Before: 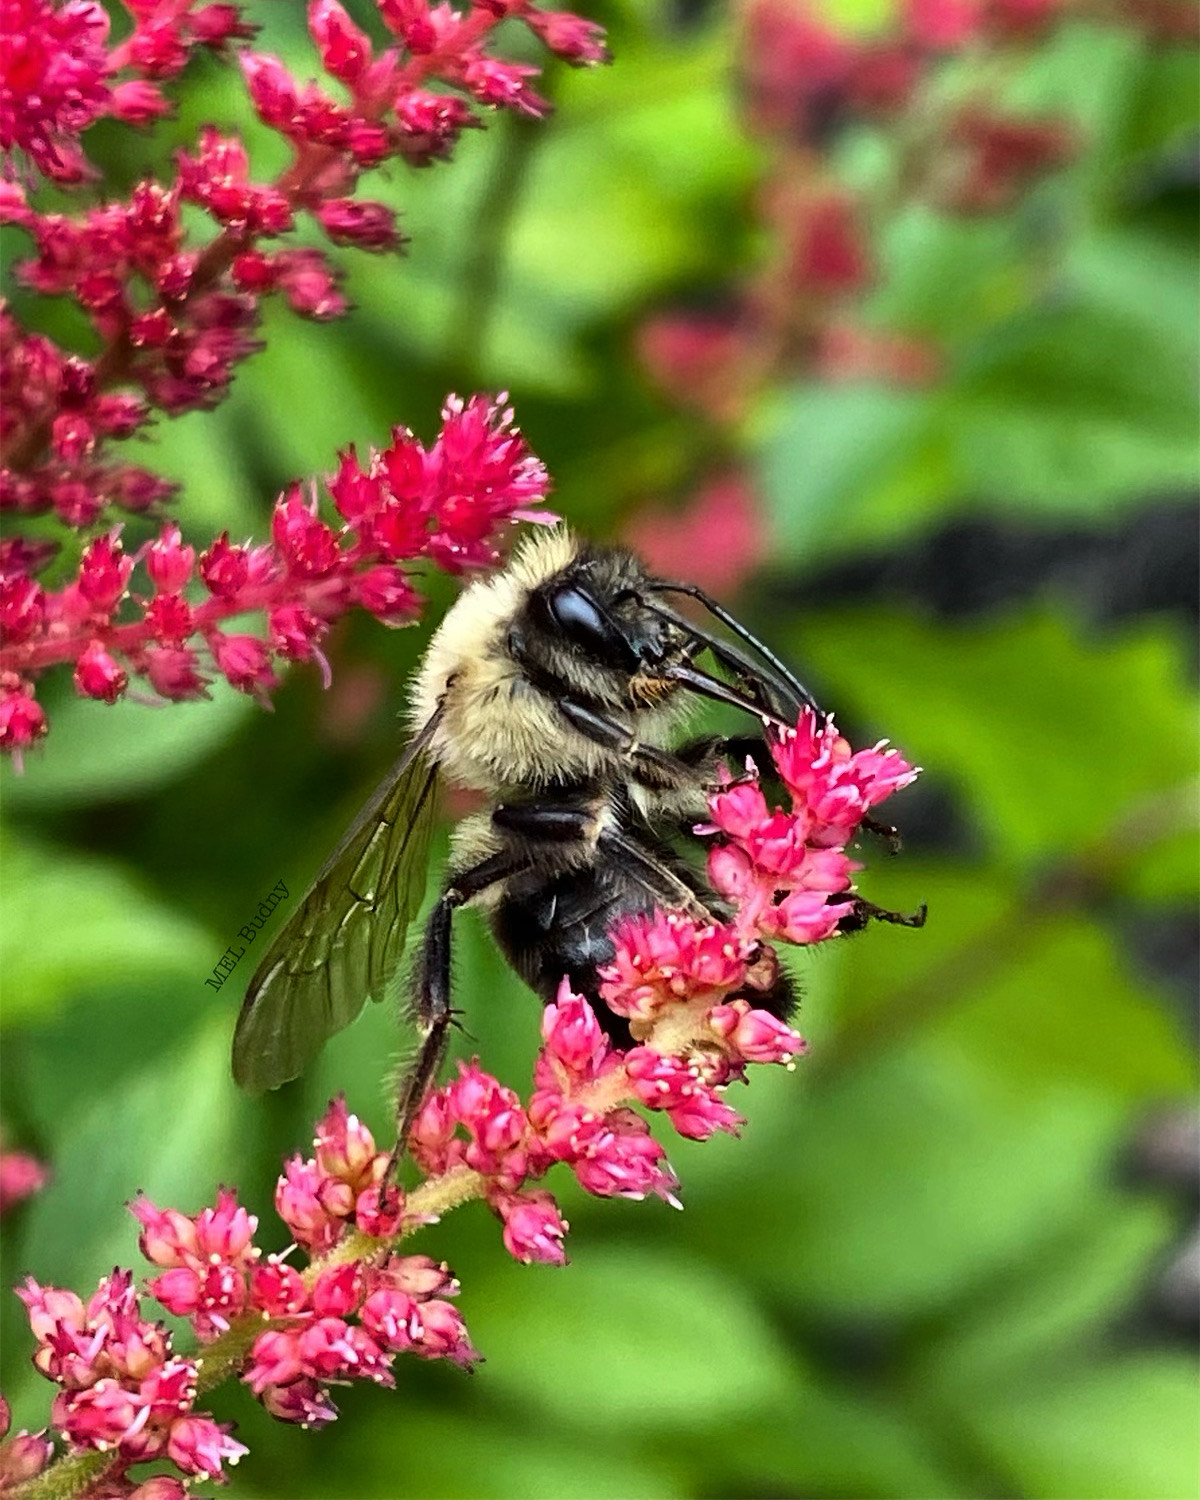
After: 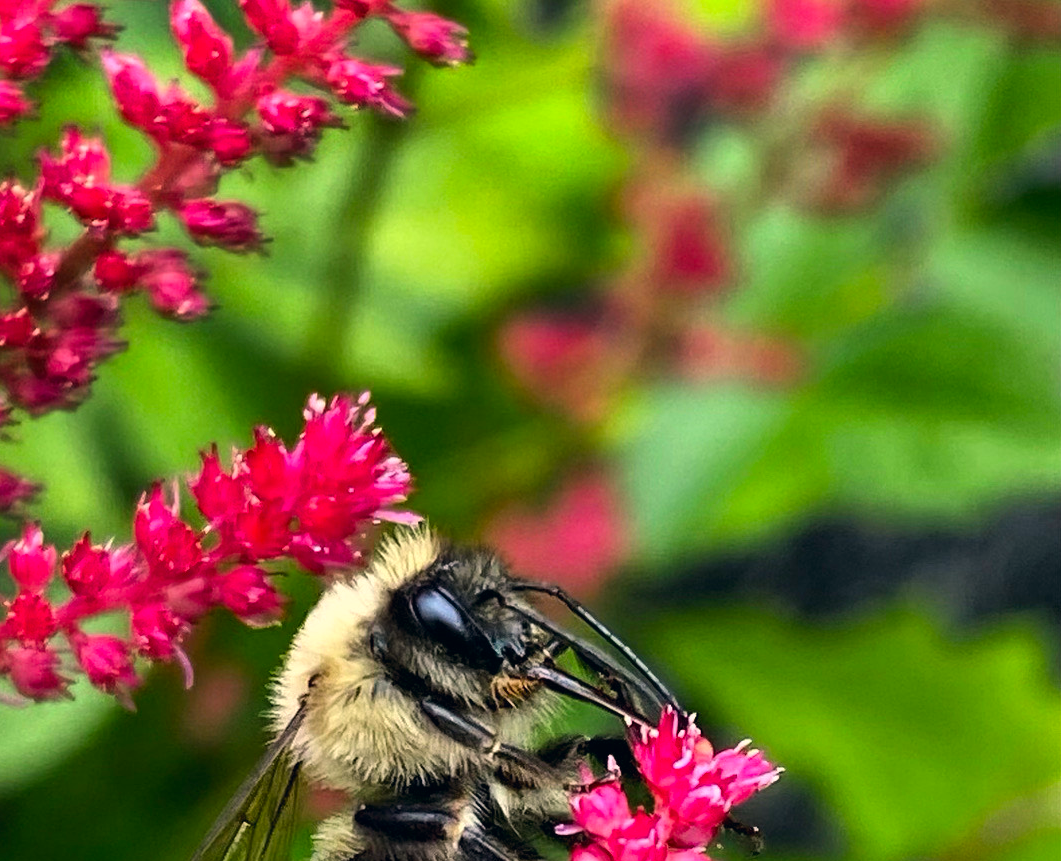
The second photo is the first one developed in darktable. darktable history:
crop and rotate: left 11.561%, bottom 42.54%
contrast brightness saturation: saturation 0.183
color correction: highlights a* 5.37, highlights b* 5.3, shadows a* -4.18, shadows b* -5.04
